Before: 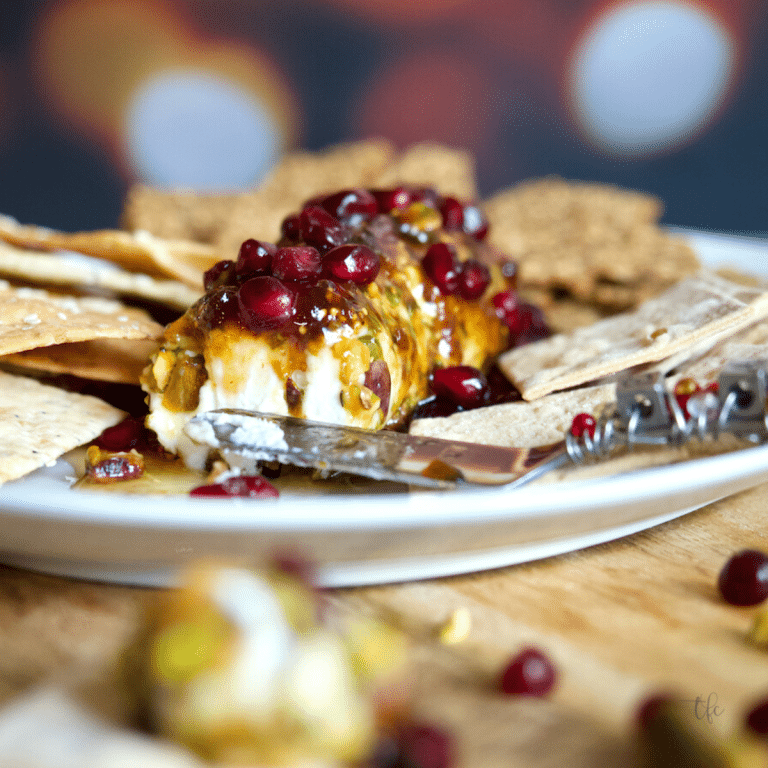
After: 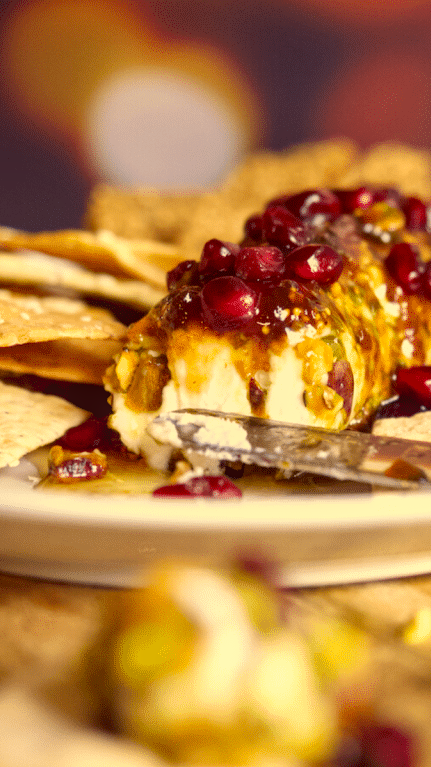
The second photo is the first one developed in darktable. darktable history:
velvia: on, module defaults
color correction: highlights a* 9.91, highlights b* 38.27, shadows a* 13.87, shadows b* 3.11
crop: left 4.94%, right 38.871%
local contrast: detail 109%
